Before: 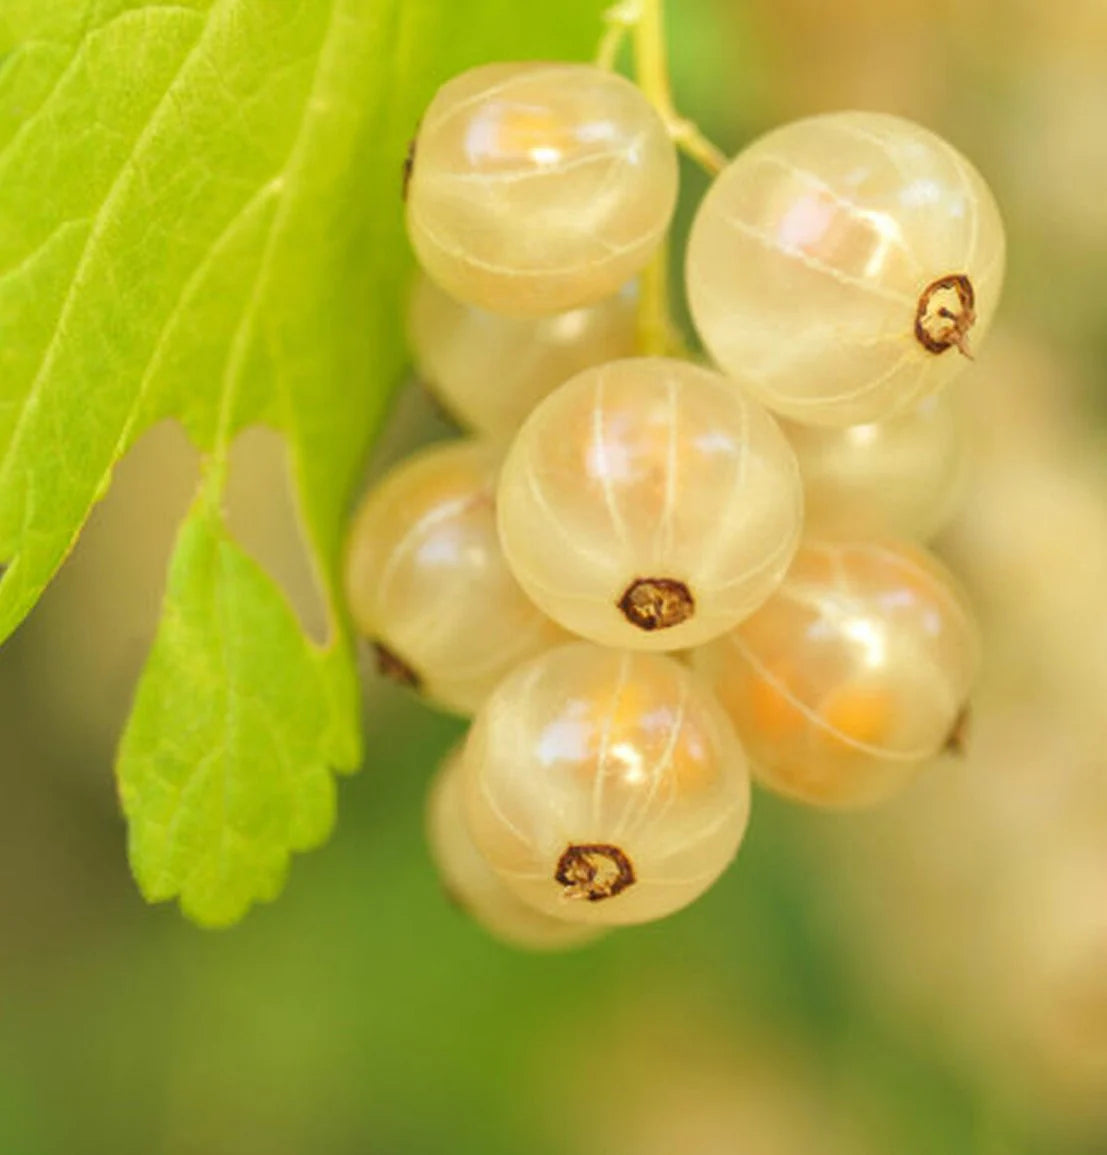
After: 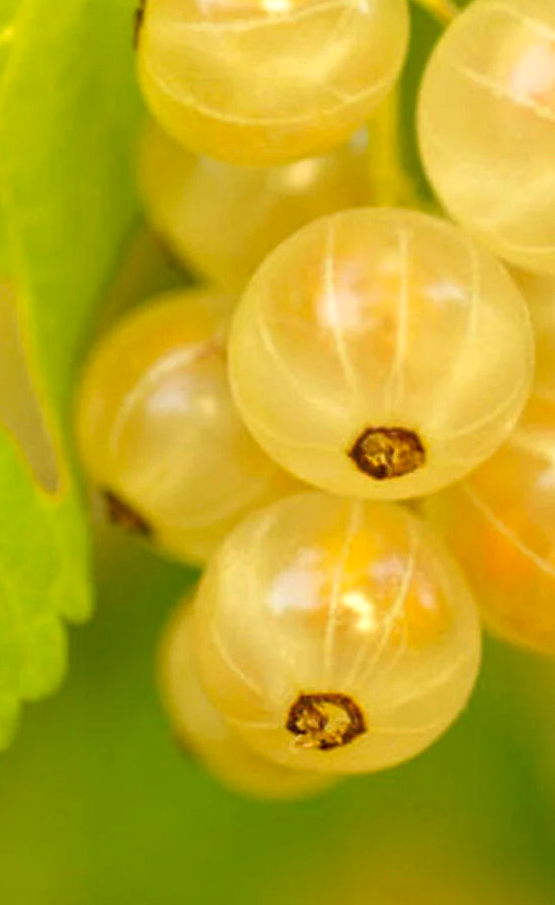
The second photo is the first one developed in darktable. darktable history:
crop and rotate: angle 0.013°, left 24.354%, top 13.129%, right 25.501%, bottom 8.477%
color correction: highlights a* 2.41, highlights b* 22.6
exposure: black level correction 0.004, exposure 0.016 EV, compensate highlight preservation false
haze removal: compatibility mode true, adaptive false
